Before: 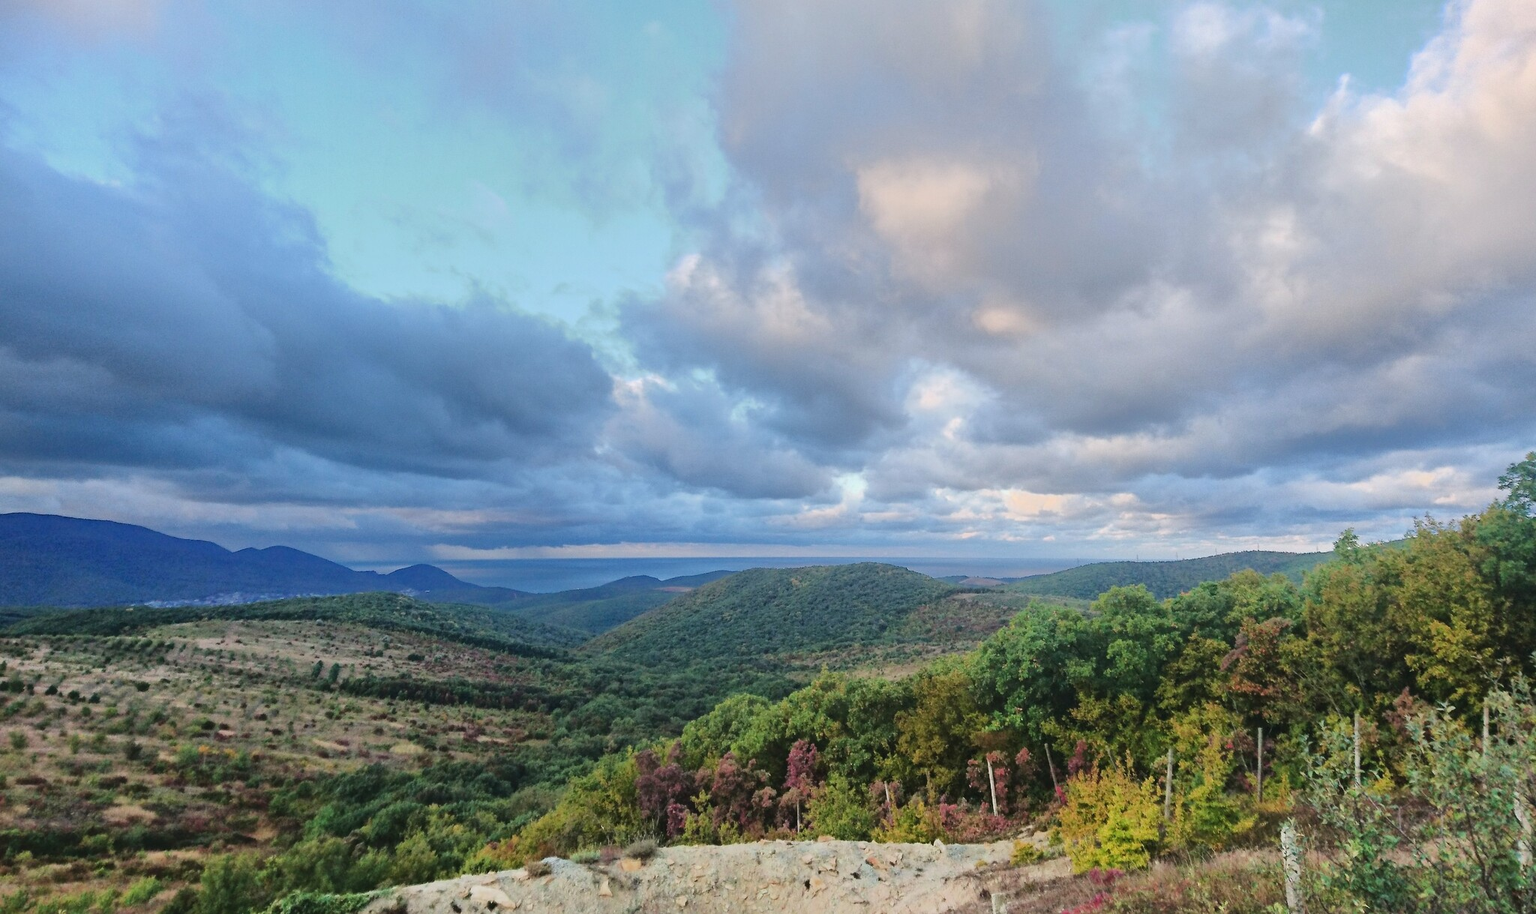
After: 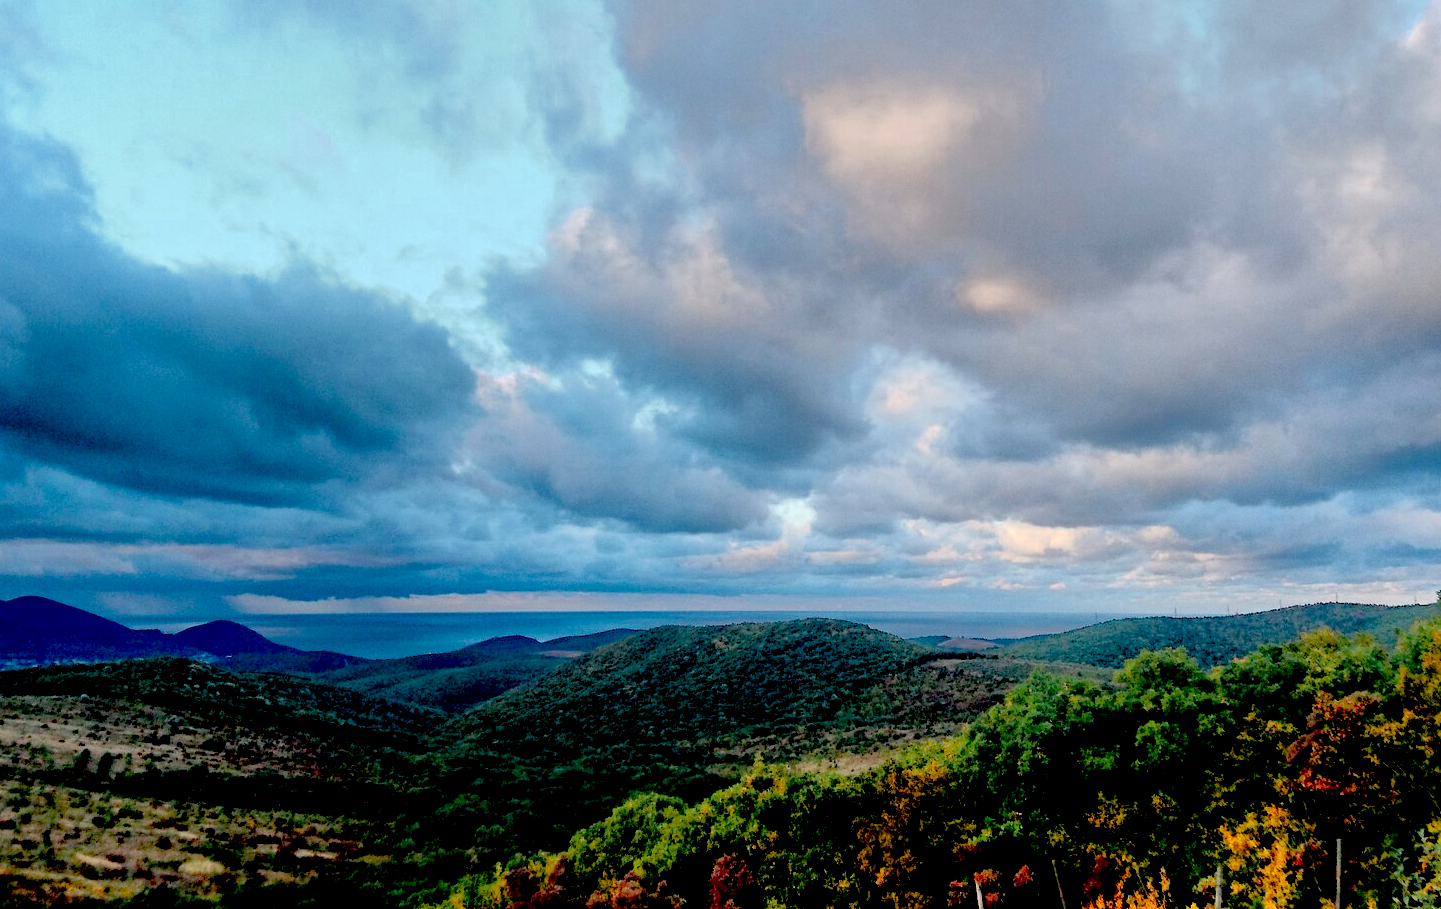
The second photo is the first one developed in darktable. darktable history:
crop and rotate: left 16.673%, top 10.893%, right 12.941%, bottom 14.505%
exposure: black level correction 0.099, exposure -0.085 EV, compensate exposure bias true, compensate highlight preservation false
color zones: curves: ch0 [(0.018, 0.548) (0.197, 0.654) (0.425, 0.447) (0.605, 0.658) (0.732, 0.579)]; ch1 [(0.105, 0.531) (0.224, 0.531) (0.386, 0.39) (0.618, 0.456) (0.732, 0.456) (0.956, 0.421)]; ch2 [(0.039, 0.583) (0.215, 0.465) (0.399, 0.544) (0.465, 0.548) (0.614, 0.447) (0.724, 0.43) (0.882, 0.623) (0.956, 0.632)]
